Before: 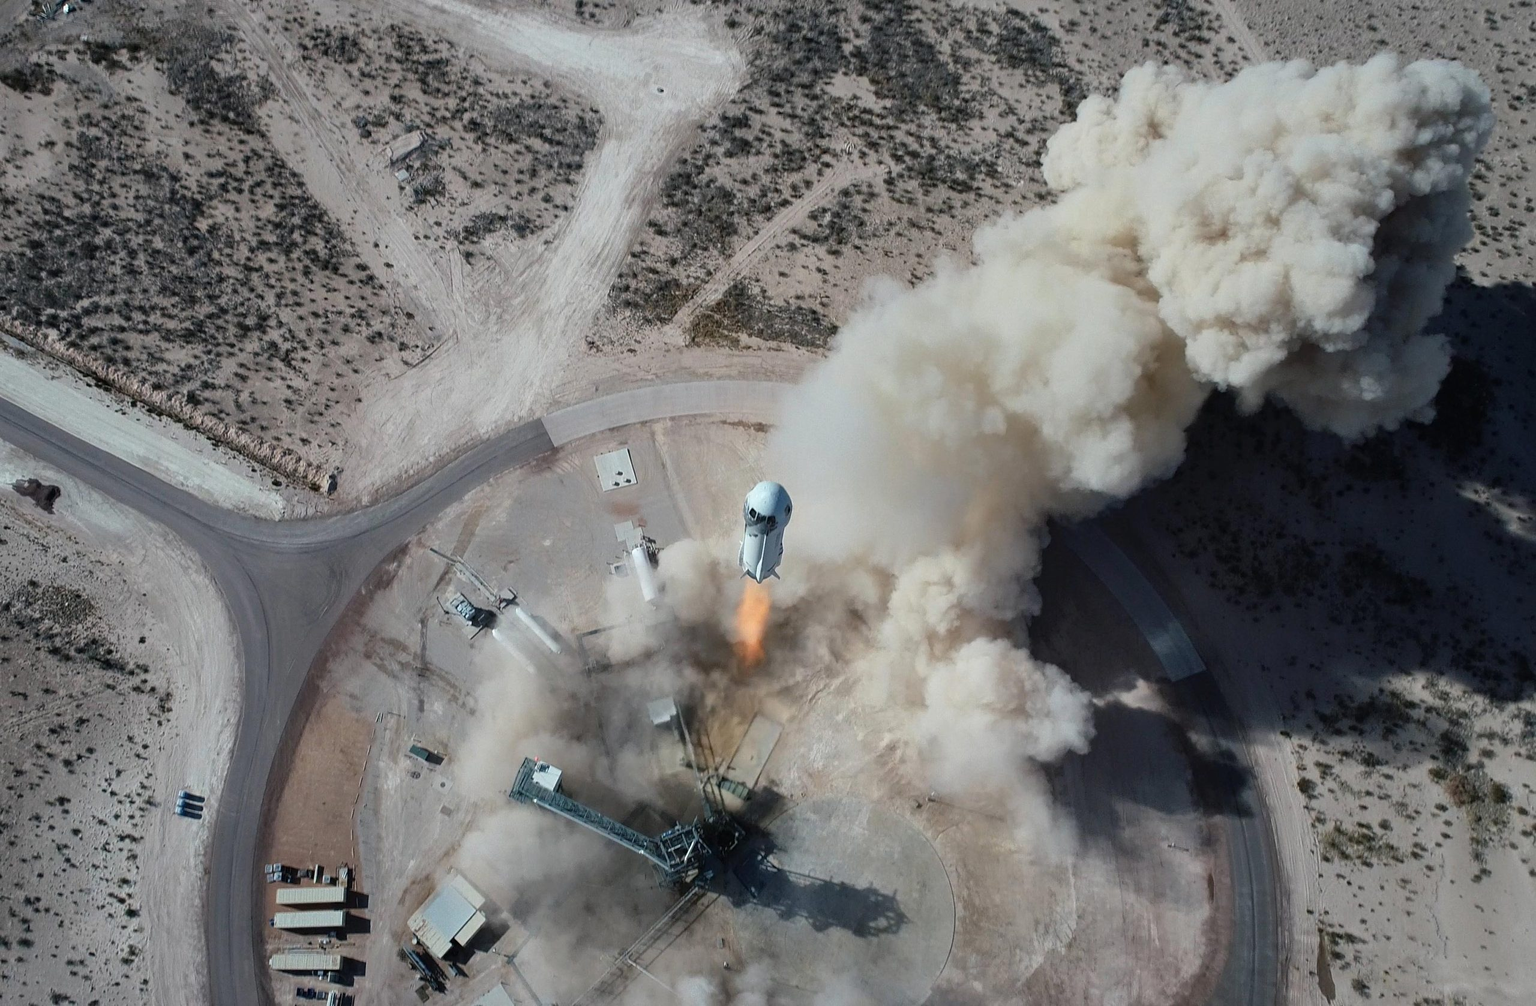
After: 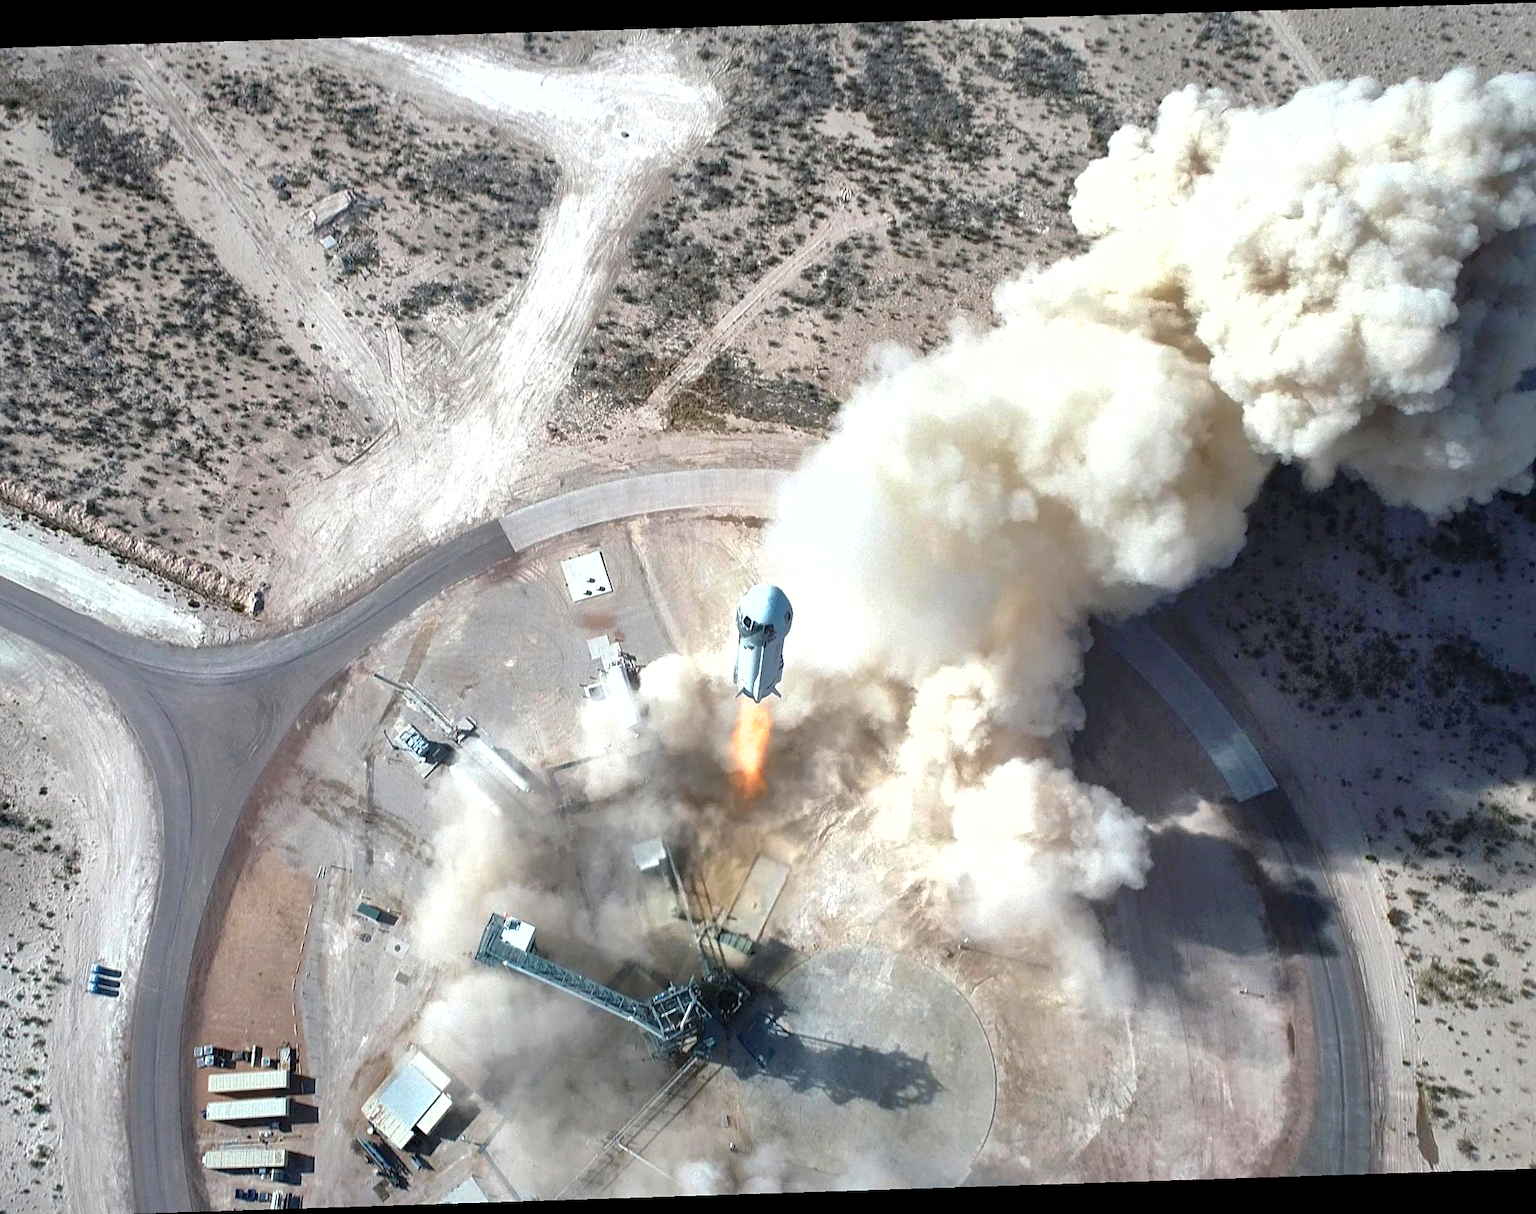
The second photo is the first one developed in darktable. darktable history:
shadows and highlights: on, module defaults
exposure: black level correction 0.001, exposure 1.05 EV, compensate exposure bias true, compensate highlight preservation false
crop: left 8.026%, right 7.374%
sharpen: amount 0.2
color zones: curves: ch0 [(0, 0.5) (0.143, 0.5) (0.286, 0.5) (0.429, 0.5) (0.571, 0.5) (0.714, 0.476) (0.857, 0.5) (1, 0.5)]; ch2 [(0, 0.5) (0.143, 0.5) (0.286, 0.5) (0.429, 0.5) (0.571, 0.5) (0.714, 0.487) (0.857, 0.5) (1, 0.5)]
rotate and perspective: rotation -1.77°, lens shift (horizontal) 0.004, automatic cropping off
